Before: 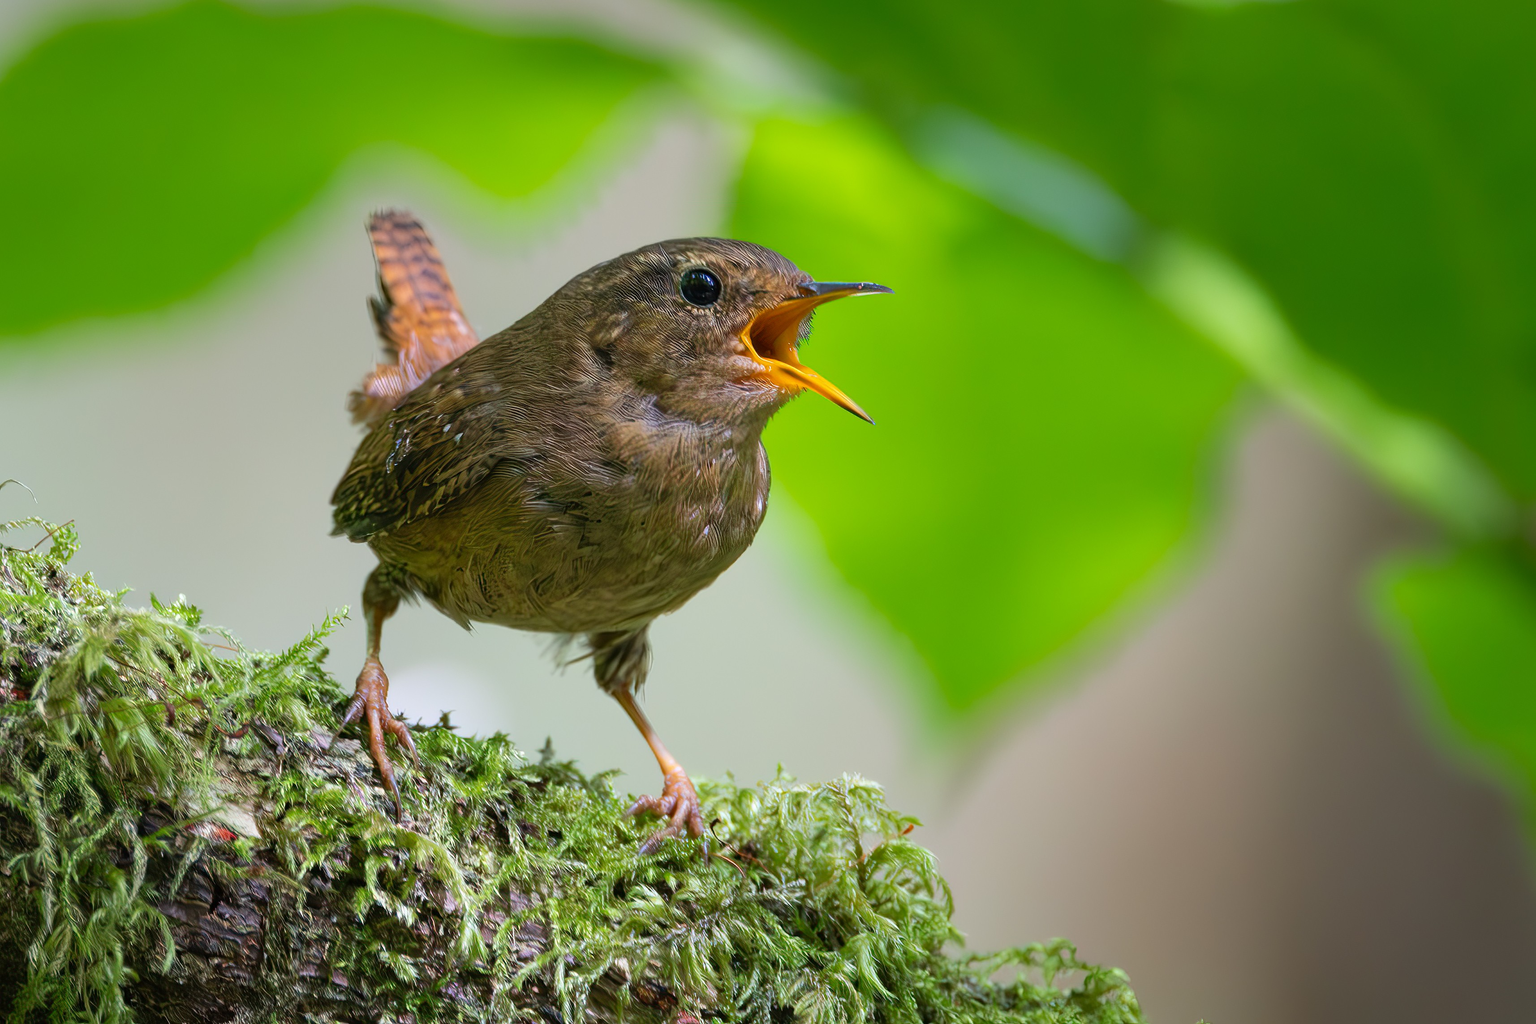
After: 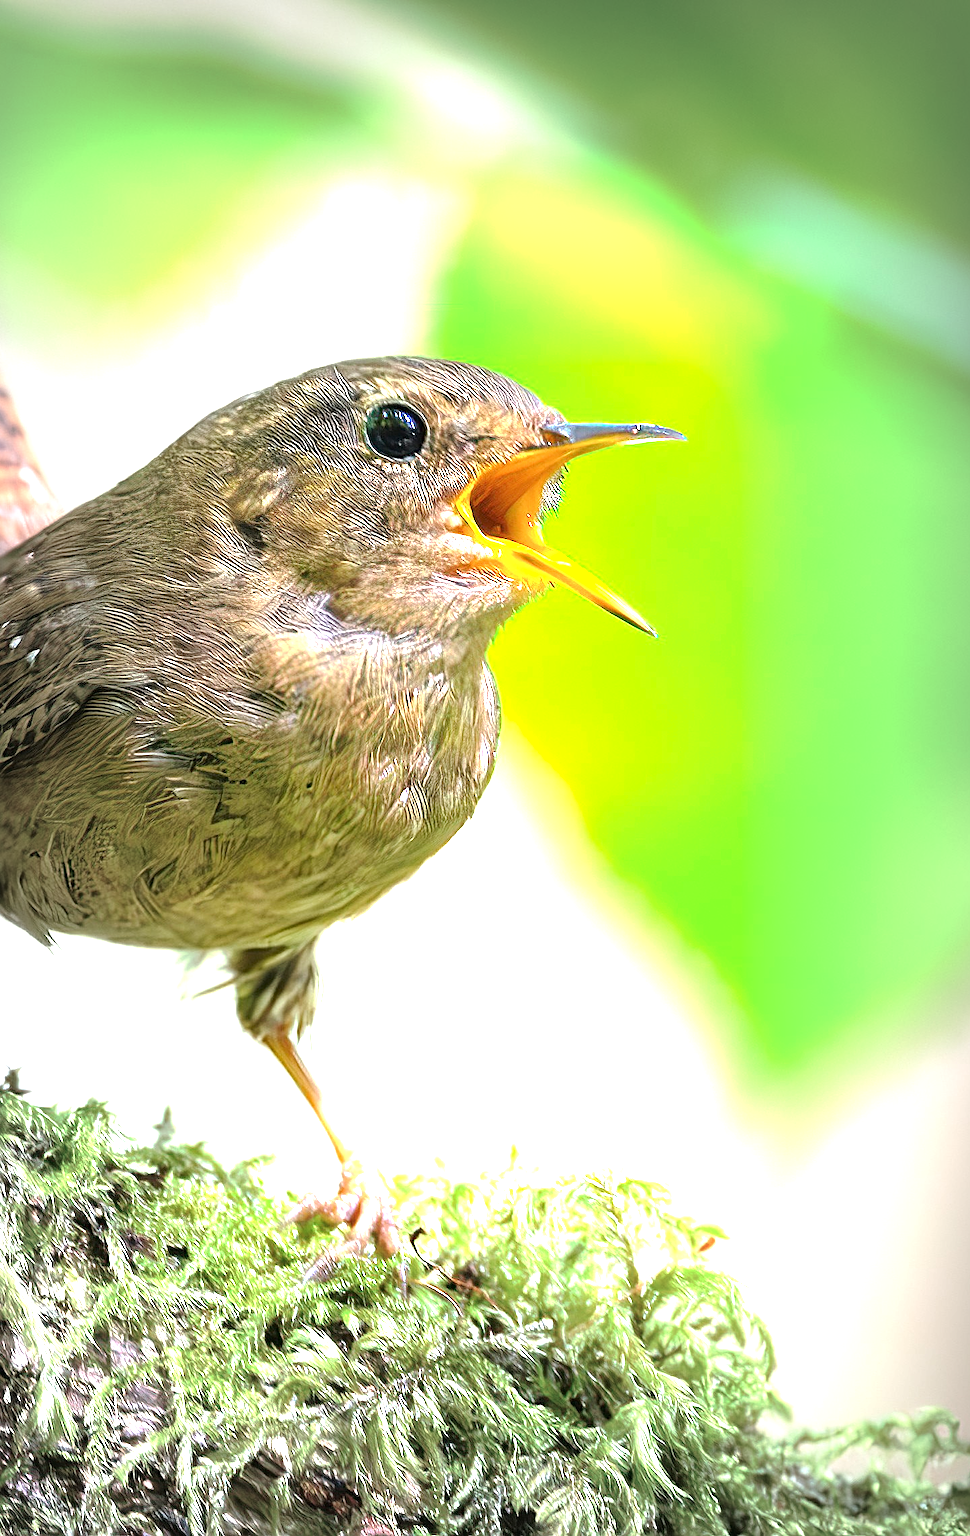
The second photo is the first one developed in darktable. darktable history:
tone curve: curves: ch0 [(0, 0) (0.003, 0.018) (0.011, 0.024) (0.025, 0.038) (0.044, 0.067) (0.069, 0.098) (0.1, 0.13) (0.136, 0.165) (0.177, 0.205) (0.224, 0.249) (0.277, 0.304) (0.335, 0.365) (0.399, 0.432) (0.468, 0.505) (0.543, 0.579) (0.623, 0.652) (0.709, 0.725) (0.801, 0.802) (0.898, 0.876) (1, 1)], preserve colors none
exposure: exposure 1.202 EV, compensate highlight preservation false
crop: left 28.449%, right 29.388%
vignetting: fall-off start 52.46%, automatic ratio true, width/height ratio 1.317, shape 0.215
color correction: highlights b* -0.015
sharpen: on, module defaults
tone equalizer: -8 EV -0.729 EV, -7 EV -0.737 EV, -6 EV -0.566 EV, -5 EV -0.381 EV, -3 EV 0.403 EV, -2 EV 0.6 EV, -1 EV 0.687 EV, +0 EV 0.763 EV
